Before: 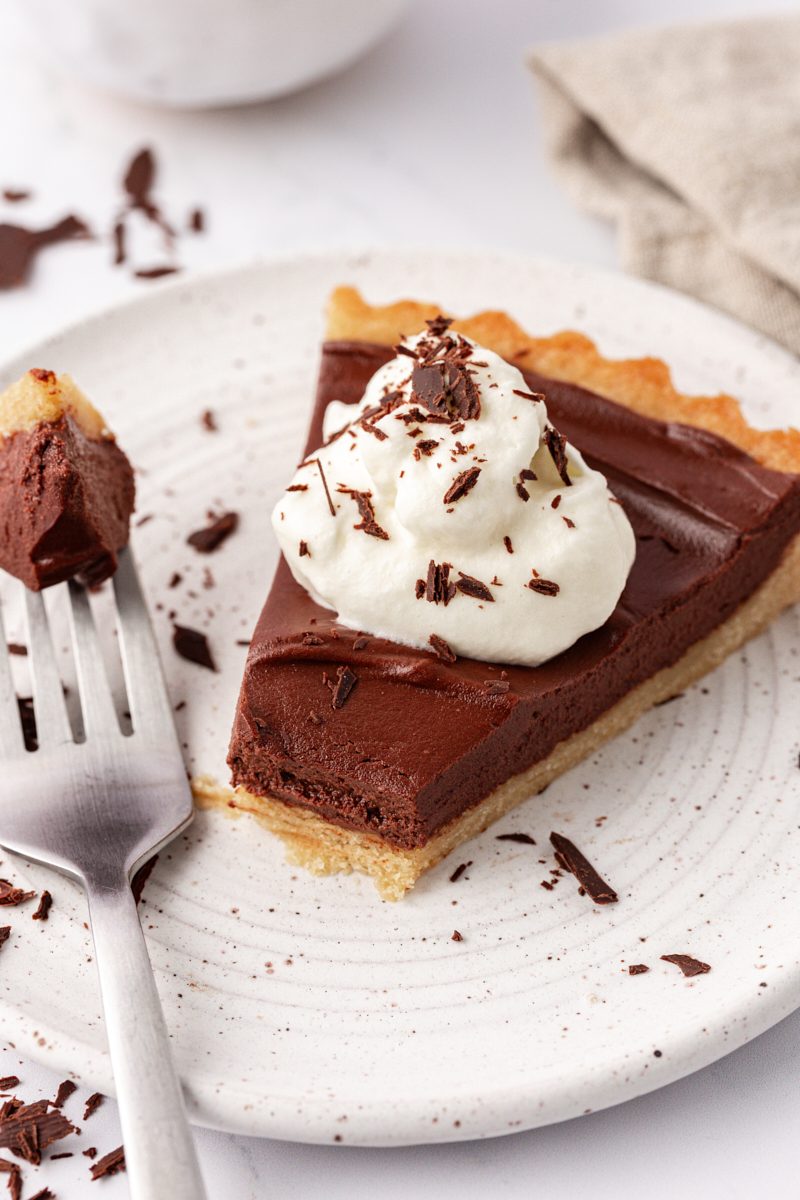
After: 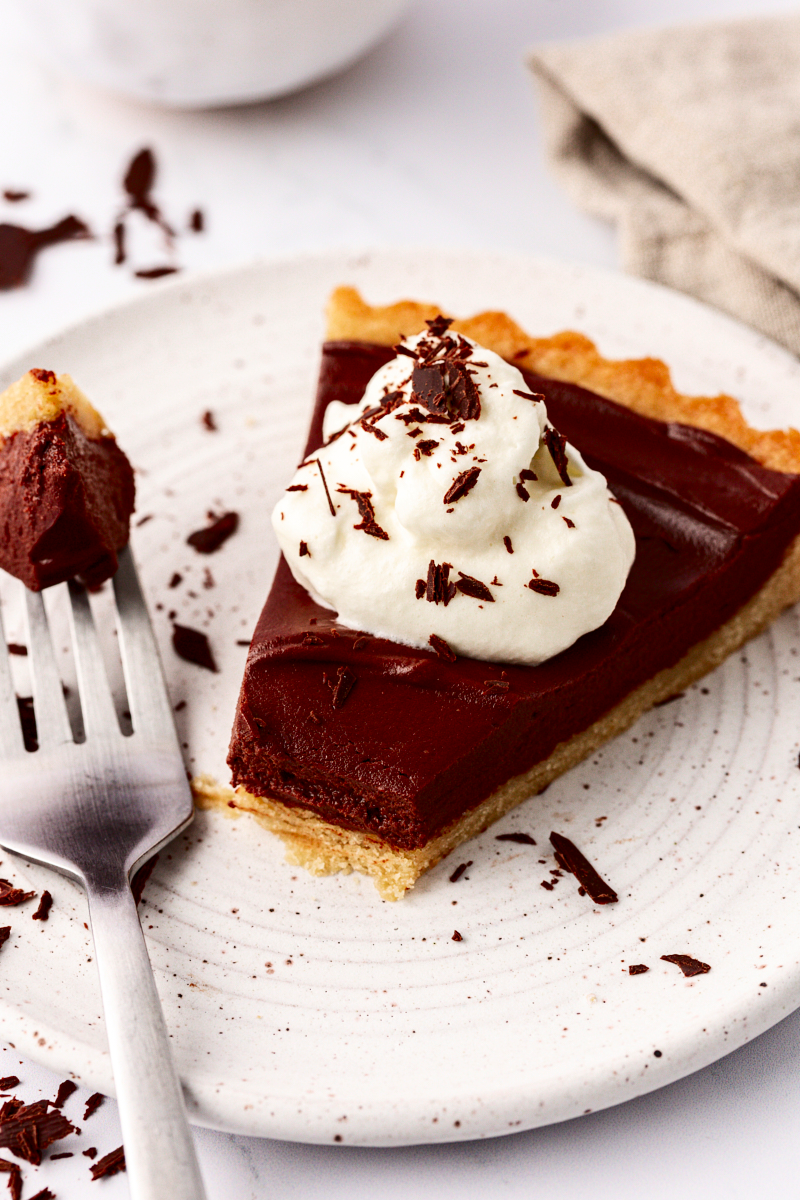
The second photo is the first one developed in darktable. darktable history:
contrast brightness saturation: contrast 0.22, brightness -0.19, saturation 0.238
